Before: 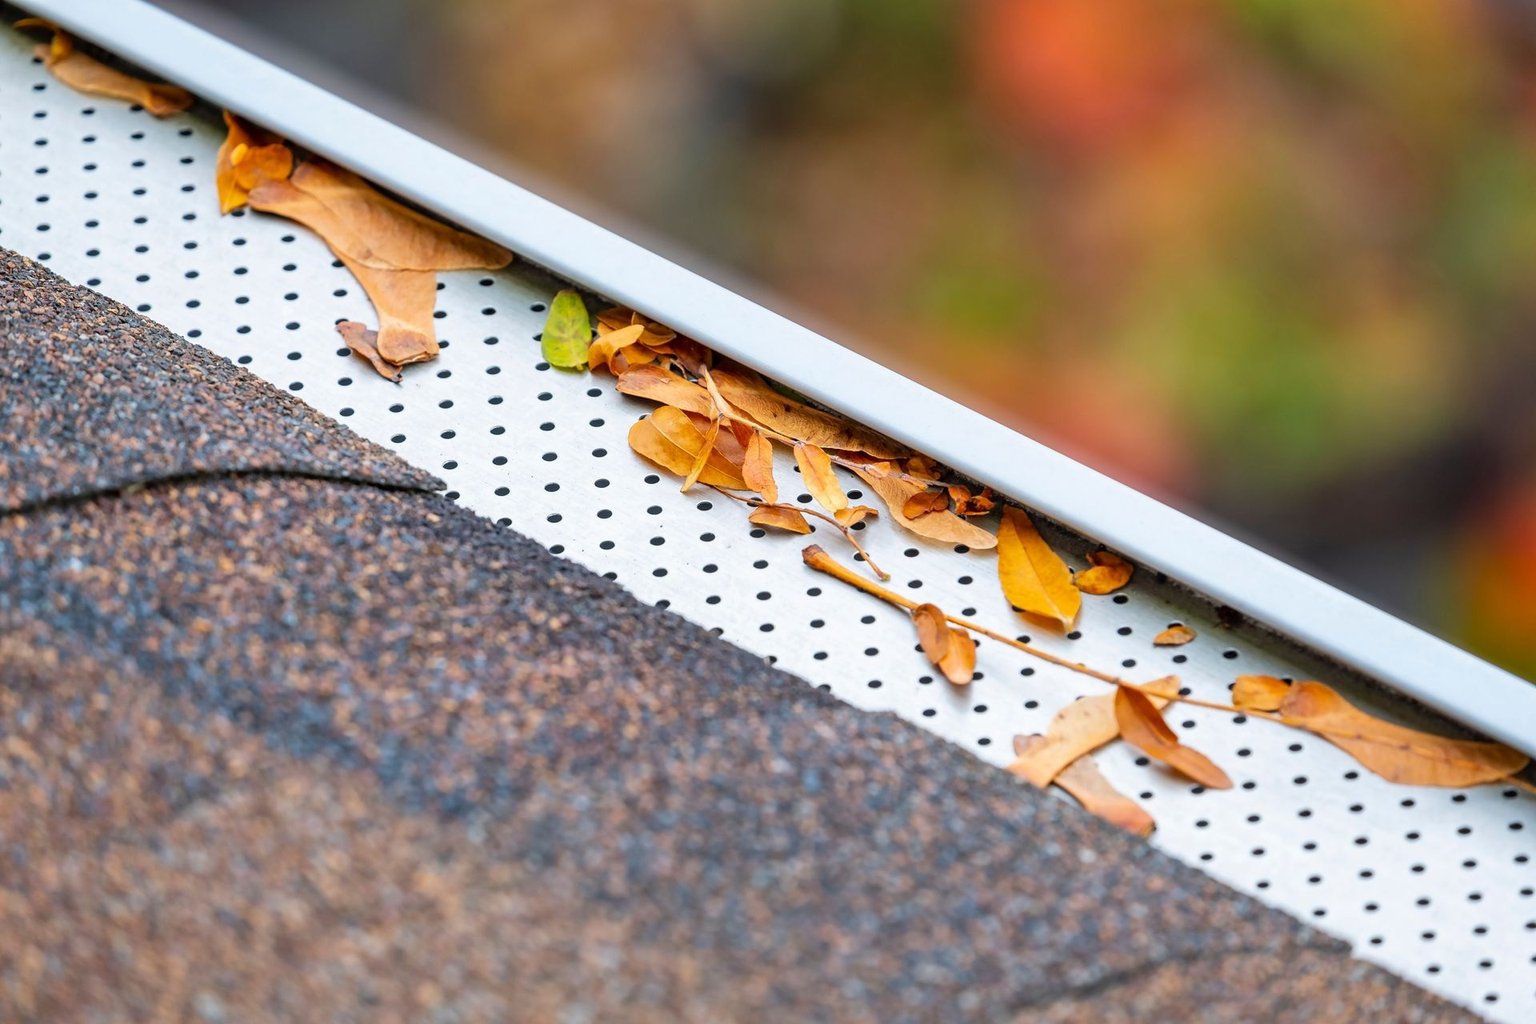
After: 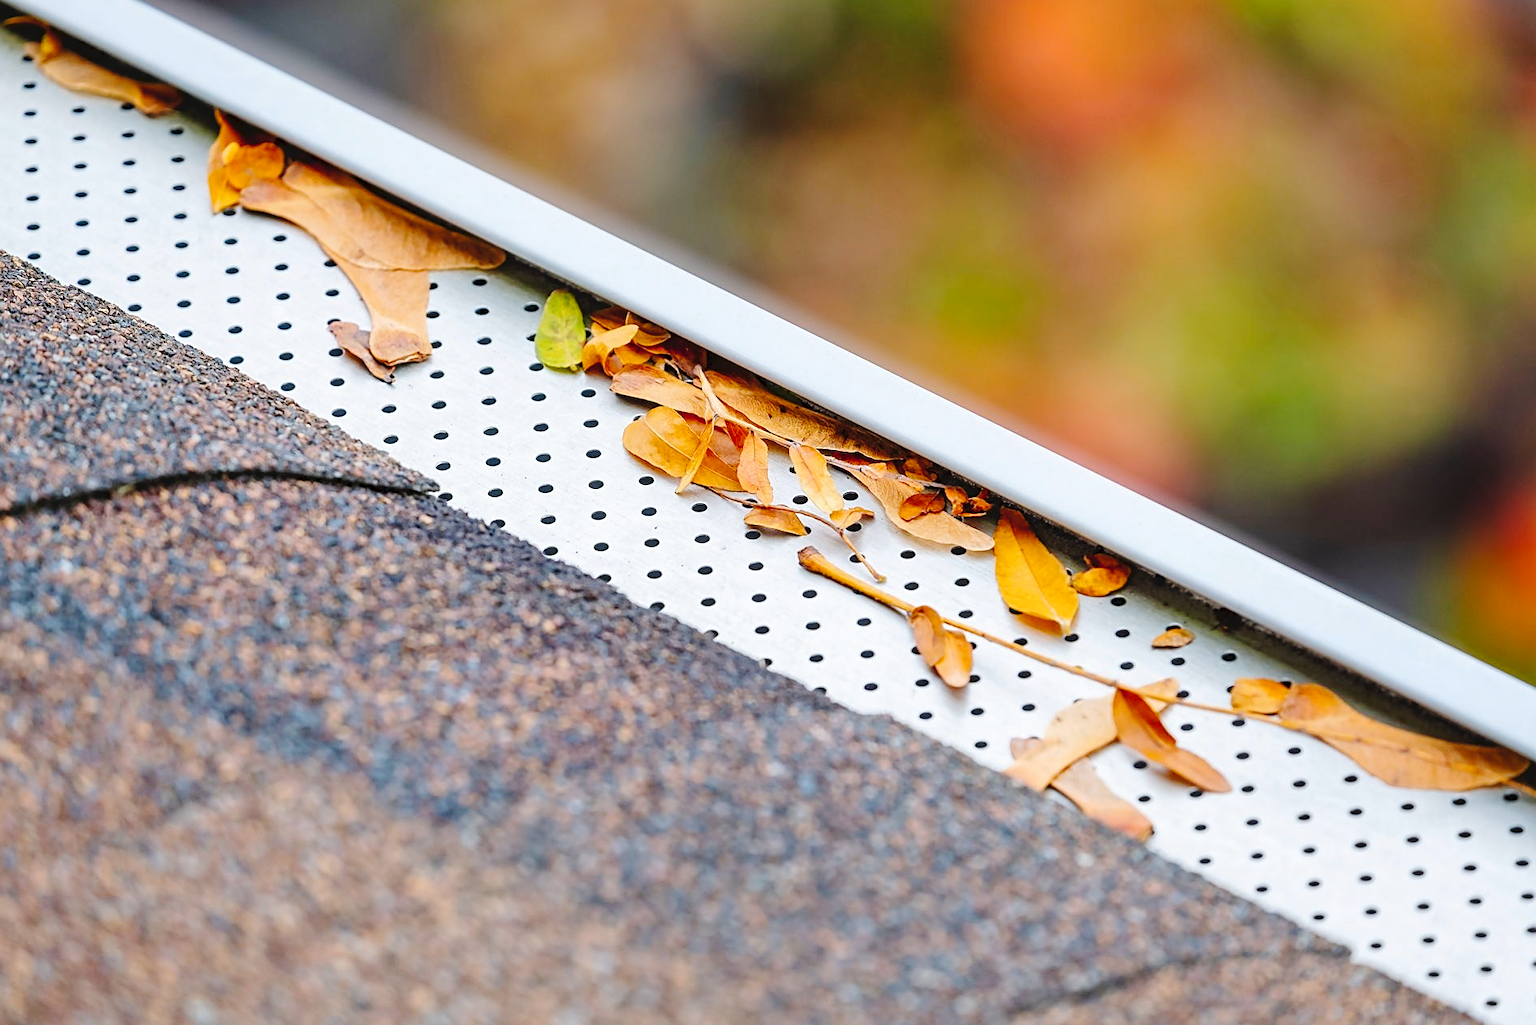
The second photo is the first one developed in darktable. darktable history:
crop and rotate: left 0.696%, top 0.246%, bottom 0.305%
tone curve: curves: ch0 [(0, 0) (0.003, 0.047) (0.011, 0.05) (0.025, 0.053) (0.044, 0.057) (0.069, 0.062) (0.1, 0.084) (0.136, 0.115) (0.177, 0.159) (0.224, 0.216) (0.277, 0.289) (0.335, 0.382) (0.399, 0.474) (0.468, 0.561) (0.543, 0.636) (0.623, 0.705) (0.709, 0.778) (0.801, 0.847) (0.898, 0.916) (1, 1)], preserve colors none
sharpen: on, module defaults
